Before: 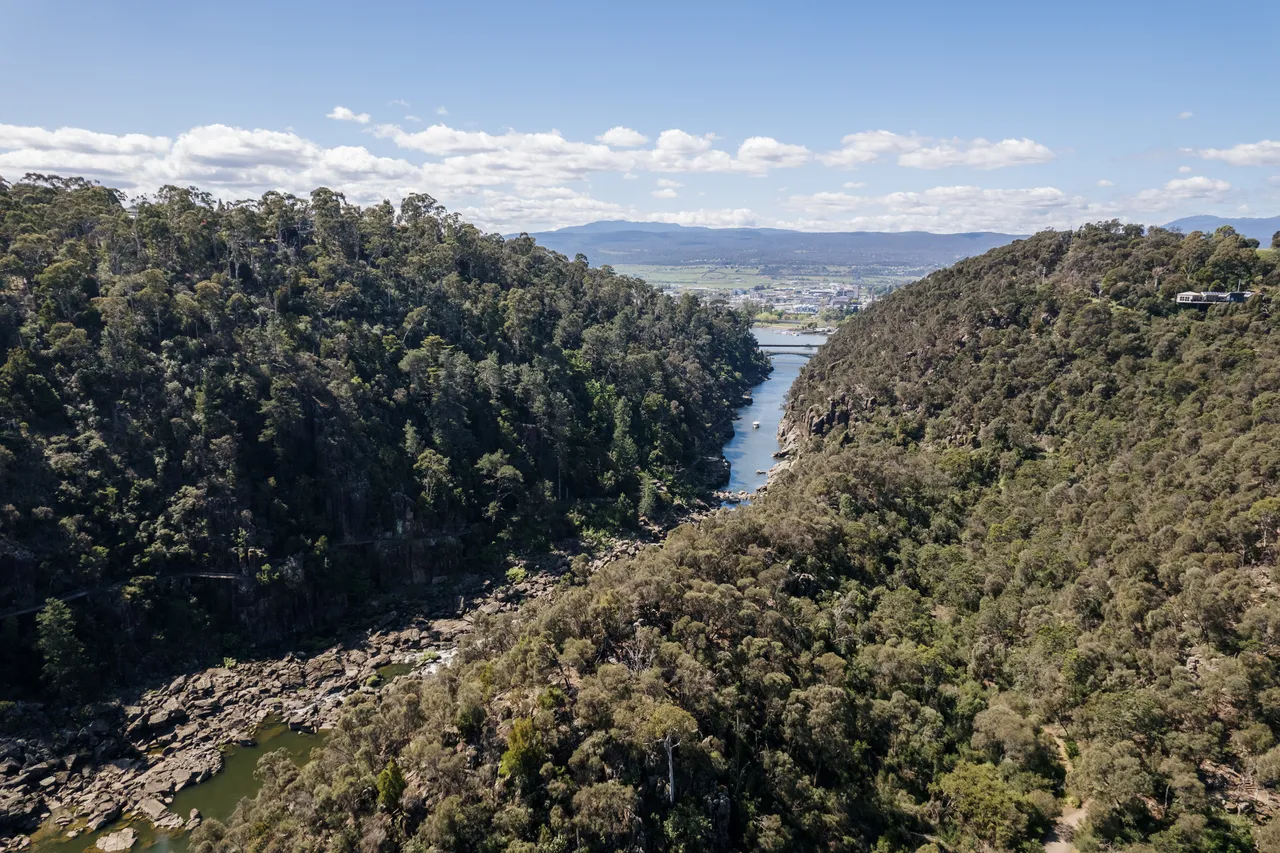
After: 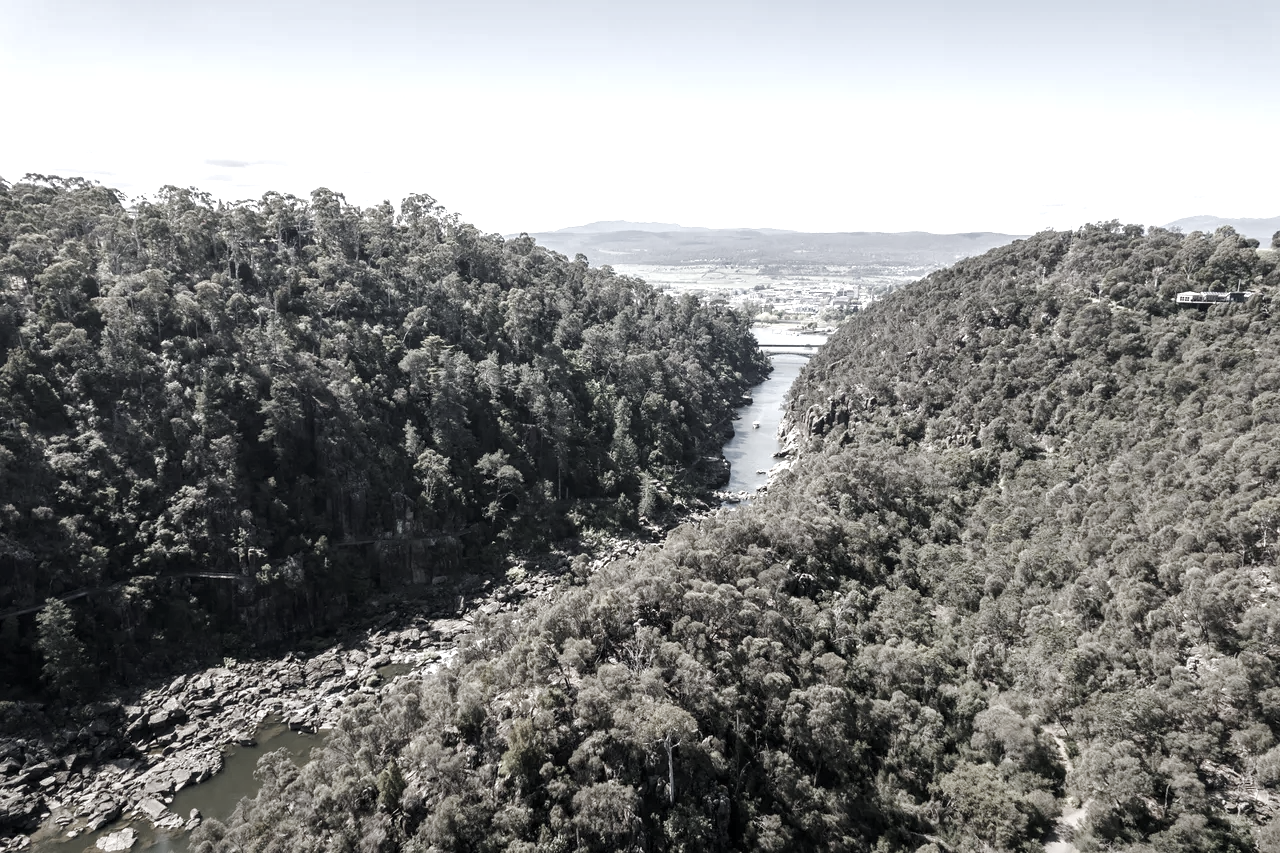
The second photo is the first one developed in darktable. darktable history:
graduated density: rotation -180°, offset 27.42
color balance rgb: perceptual saturation grading › global saturation 20%, perceptual saturation grading › highlights -50%, perceptual saturation grading › shadows 30%, perceptual brilliance grading › global brilliance 10%, perceptual brilliance grading › shadows 15%
color correction: saturation 0.2
exposure: exposure 0.6 EV, compensate highlight preservation false
